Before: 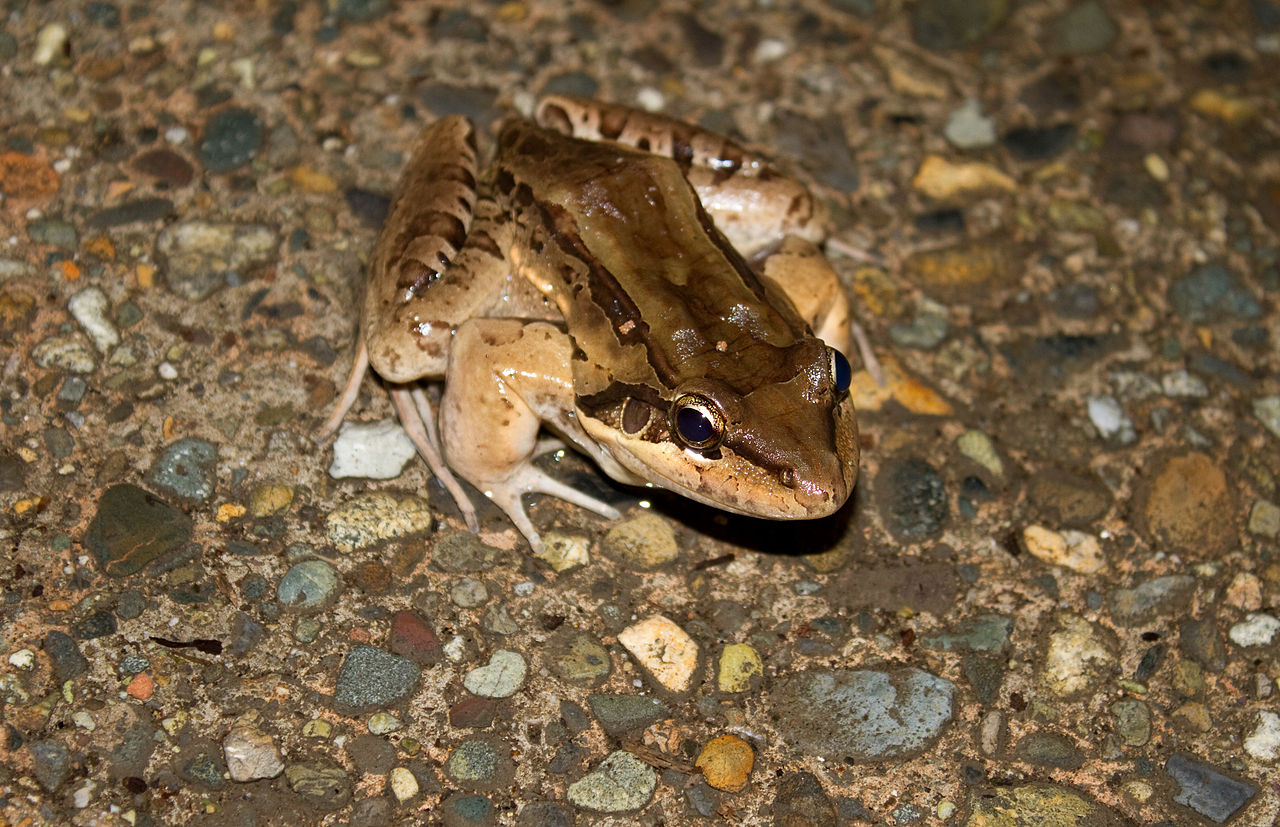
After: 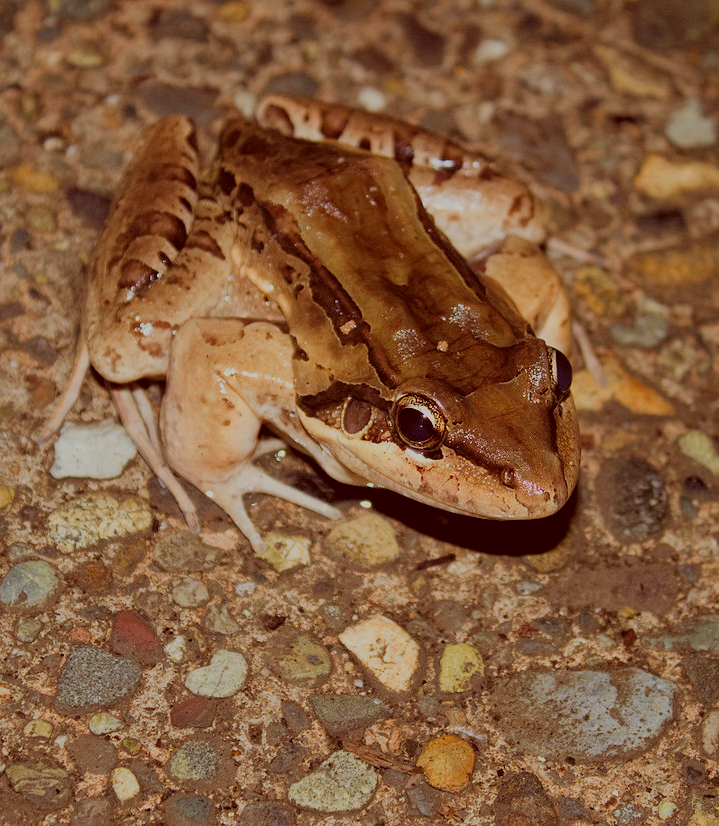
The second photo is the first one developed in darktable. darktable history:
color correction: highlights a* -7.26, highlights b* -0.218, shadows a* 20.47, shadows b* 12.11
crop: left 21.803%, right 21.995%, bottom 0.015%
local contrast: mode bilateral grid, contrast 9, coarseness 25, detail 115%, midtone range 0.2
filmic rgb: black relative exposure -6.57 EV, white relative exposure 4.7 EV, hardness 3.11, contrast 0.798, color science v5 (2021), contrast in shadows safe, contrast in highlights safe
